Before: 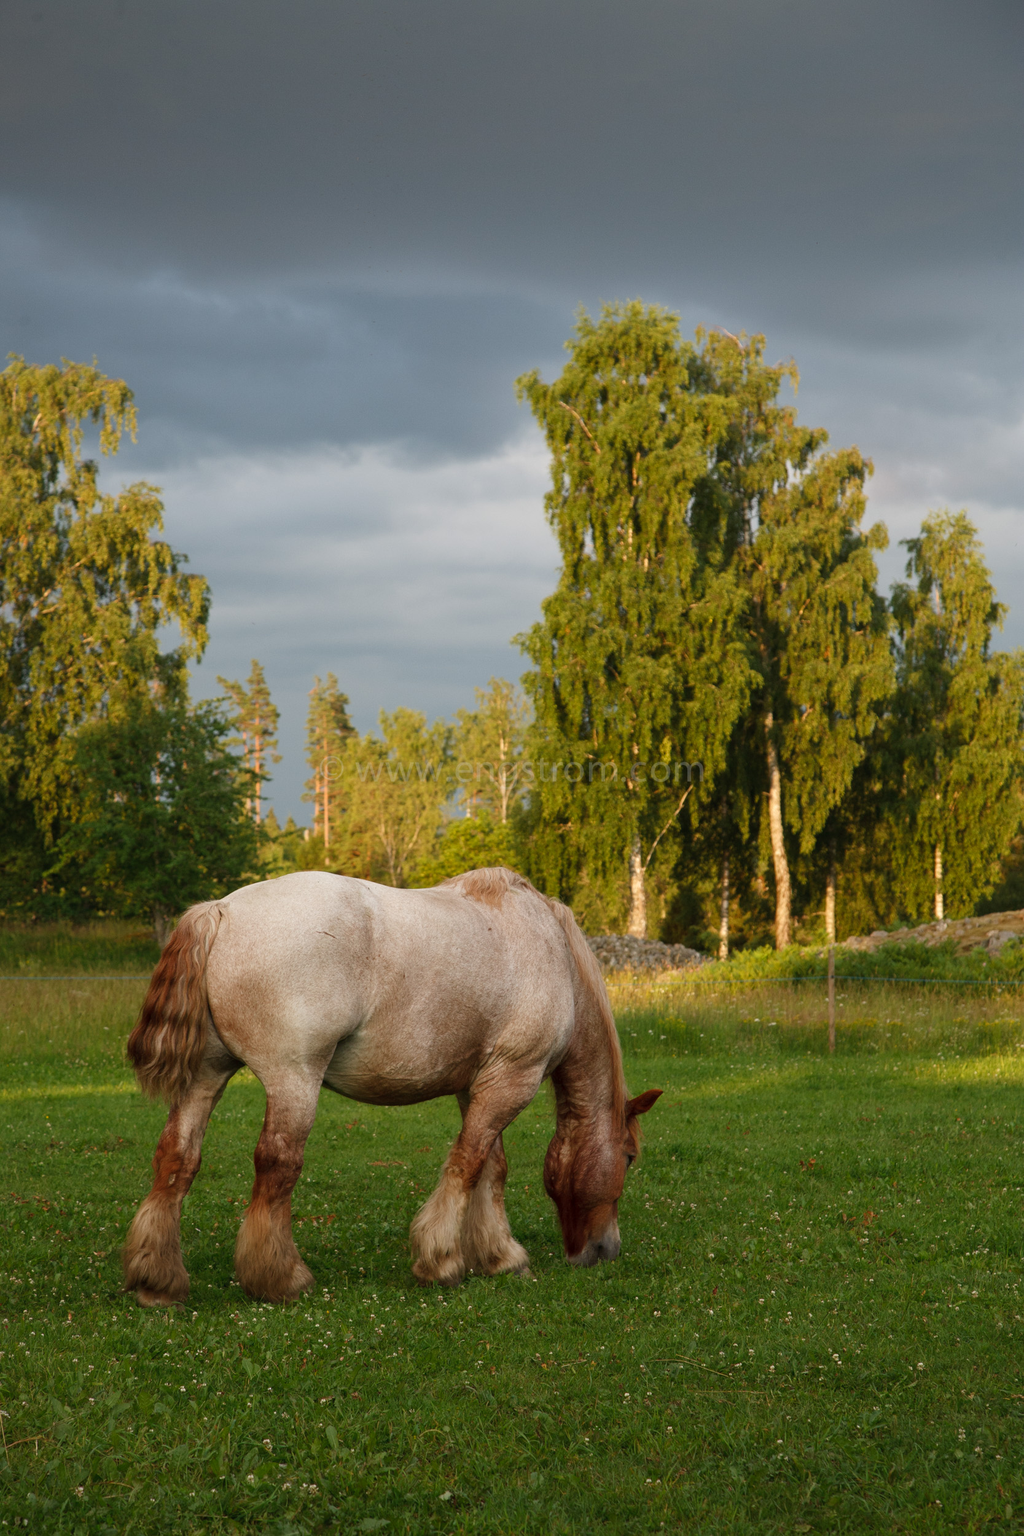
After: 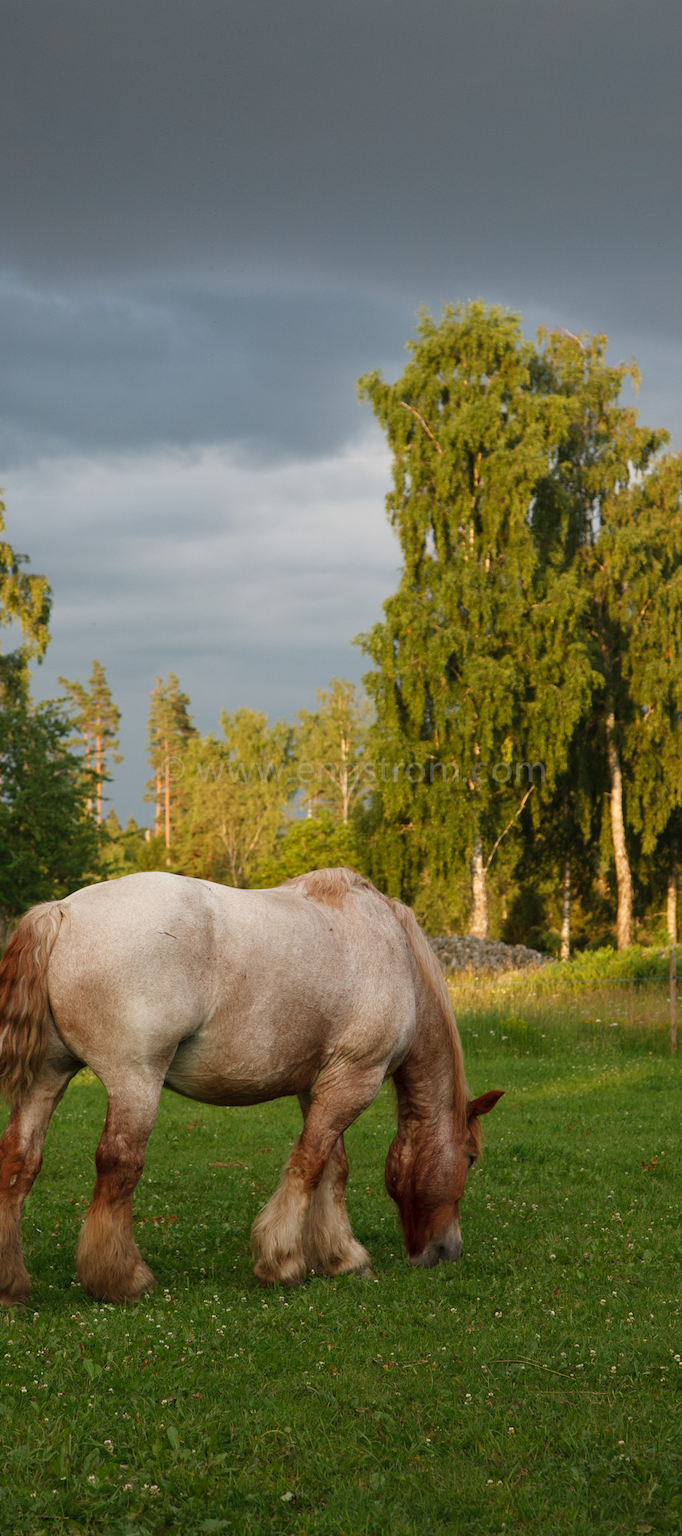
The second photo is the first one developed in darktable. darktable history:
crop and rotate: left 15.556%, right 17.785%
